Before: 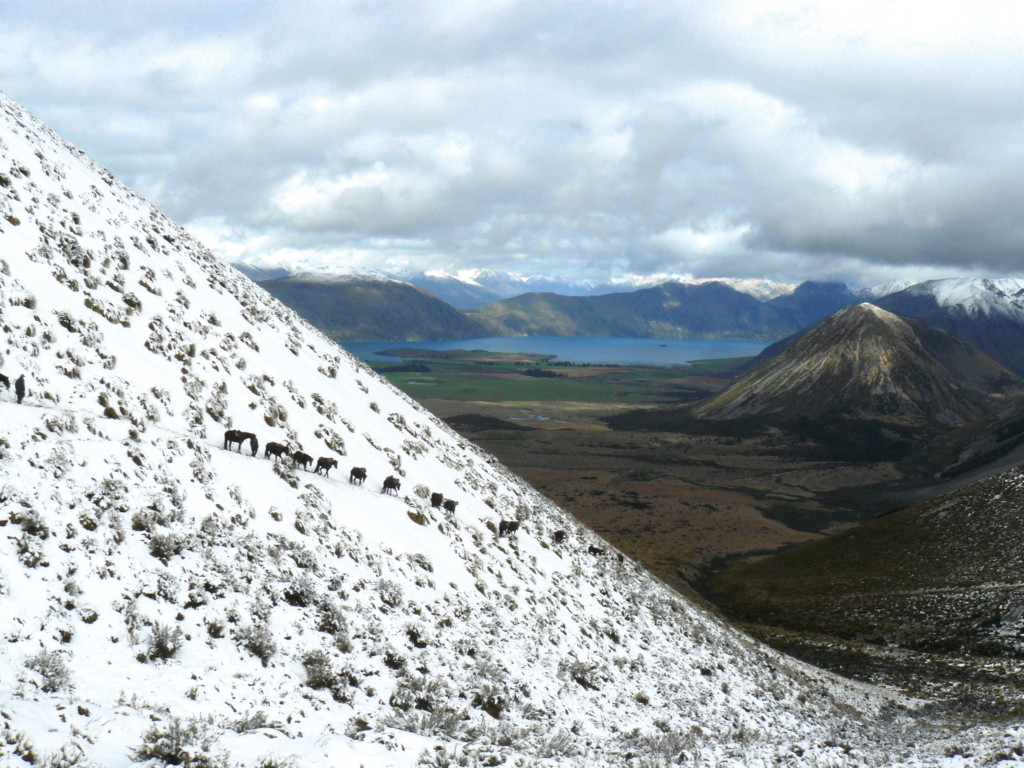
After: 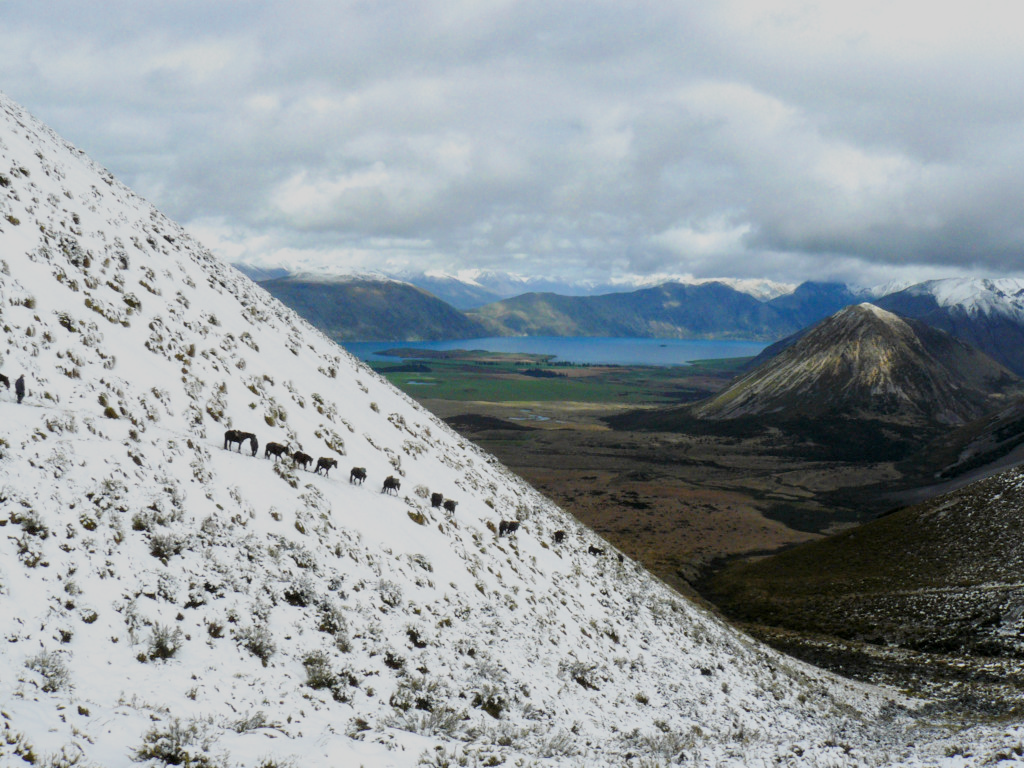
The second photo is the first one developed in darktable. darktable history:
color balance rgb: linear chroma grading › shadows 19.44%, linear chroma grading › highlights 3.42%, linear chroma grading › mid-tones 10.16%
local contrast: highlights 100%, shadows 100%, detail 120%, midtone range 0.2
filmic rgb: black relative exposure -16 EV, white relative exposure 6.12 EV, hardness 5.22
